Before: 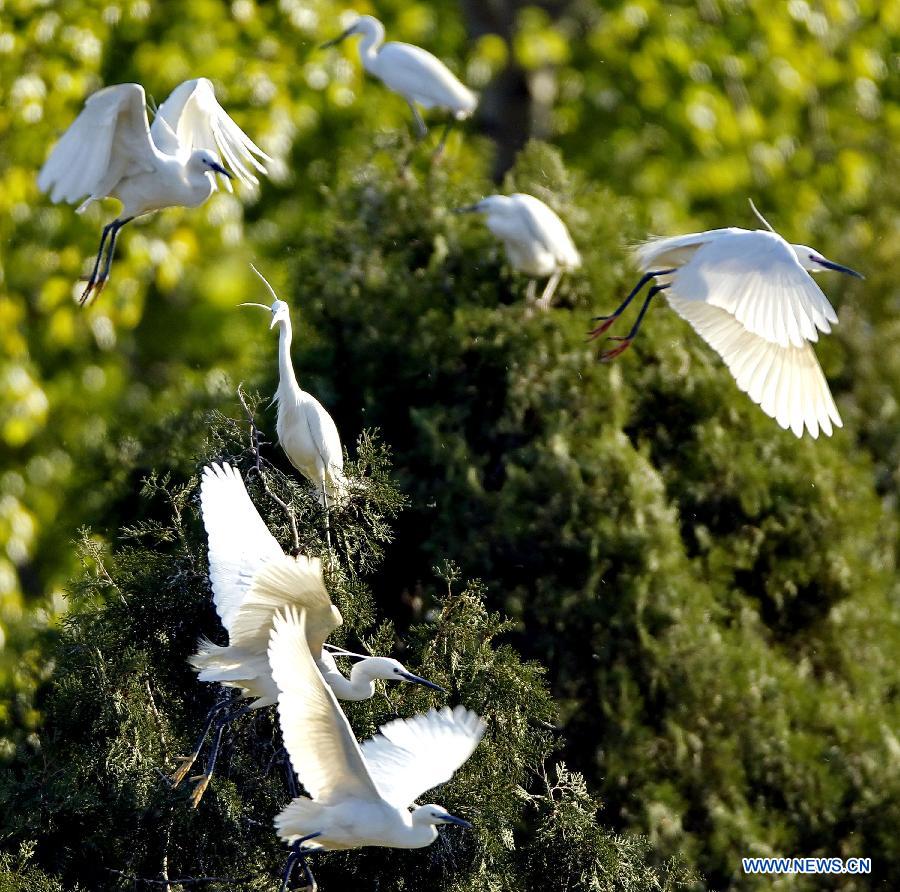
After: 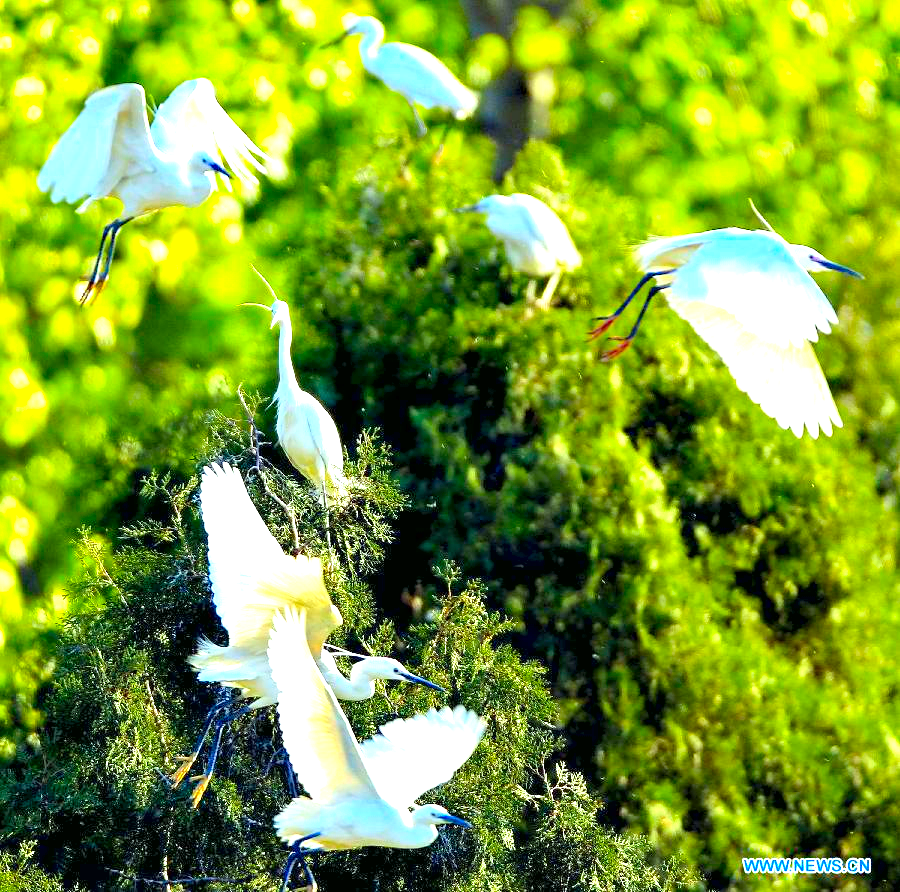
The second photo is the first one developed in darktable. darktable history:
exposure: black level correction 0.001, exposure 1.398 EV, compensate exposure bias true, compensate highlight preservation false
contrast brightness saturation: contrast 0.065, brightness 0.172, saturation 0.401
color correction: highlights a* -7.38, highlights b* 1.02, shadows a* -3.49, saturation 1.4
color zones: curves: ch1 [(0, 0.469) (0.001, 0.469) (0.12, 0.446) (0.248, 0.469) (0.5, 0.5) (0.748, 0.5) (0.999, 0.469) (1, 0.469)]
